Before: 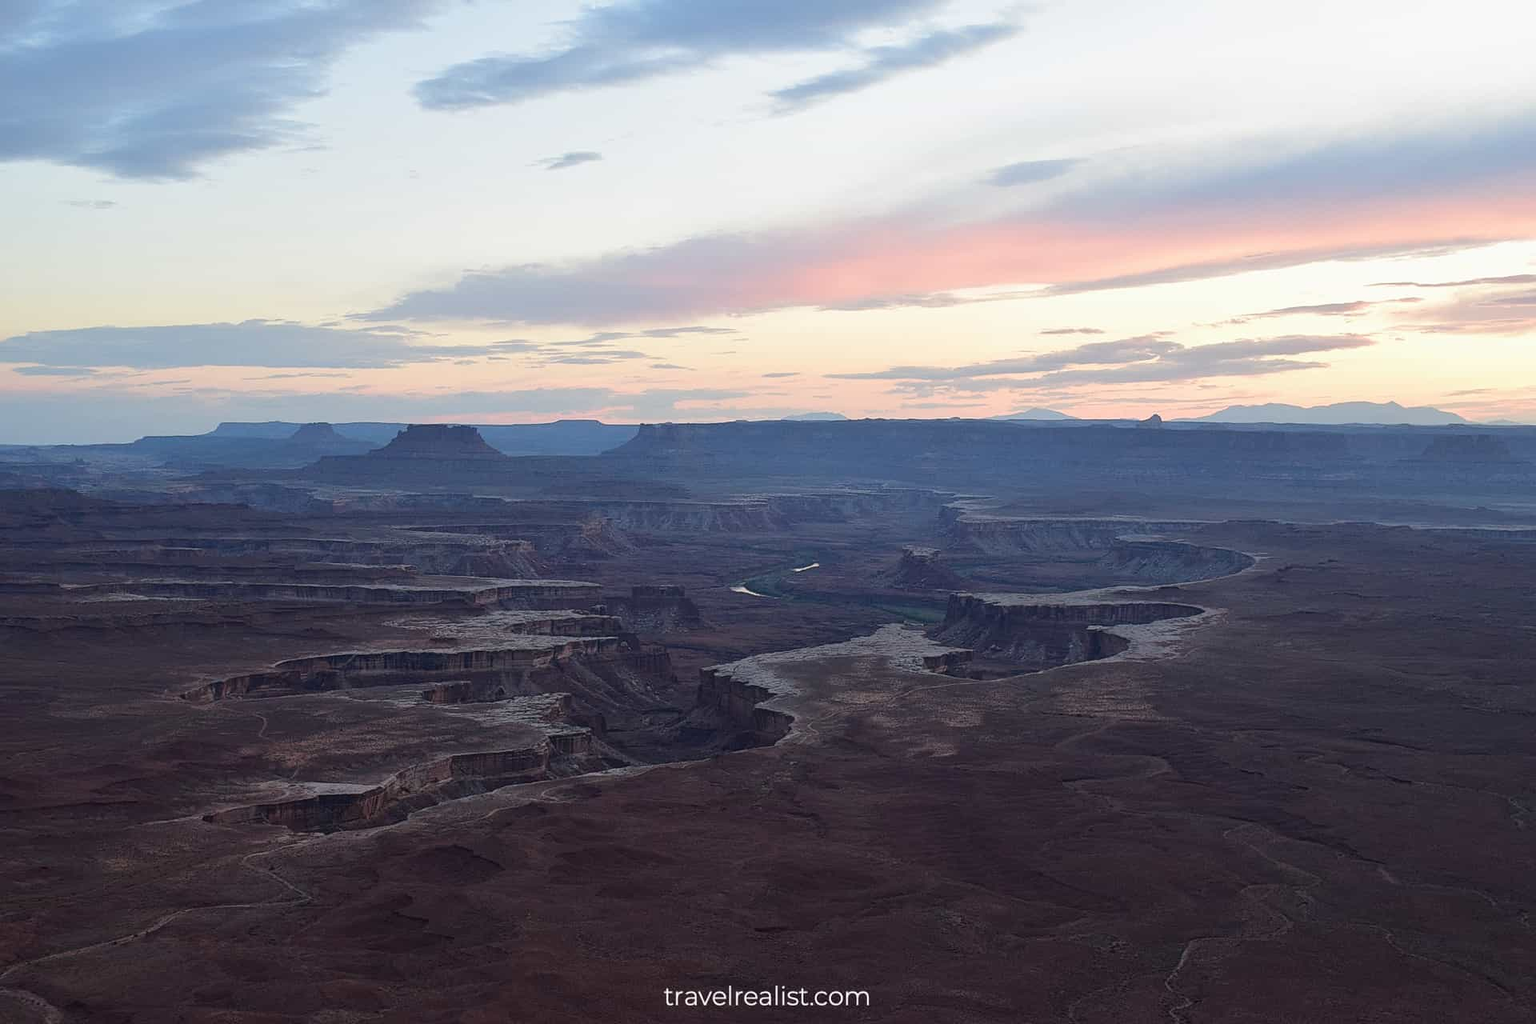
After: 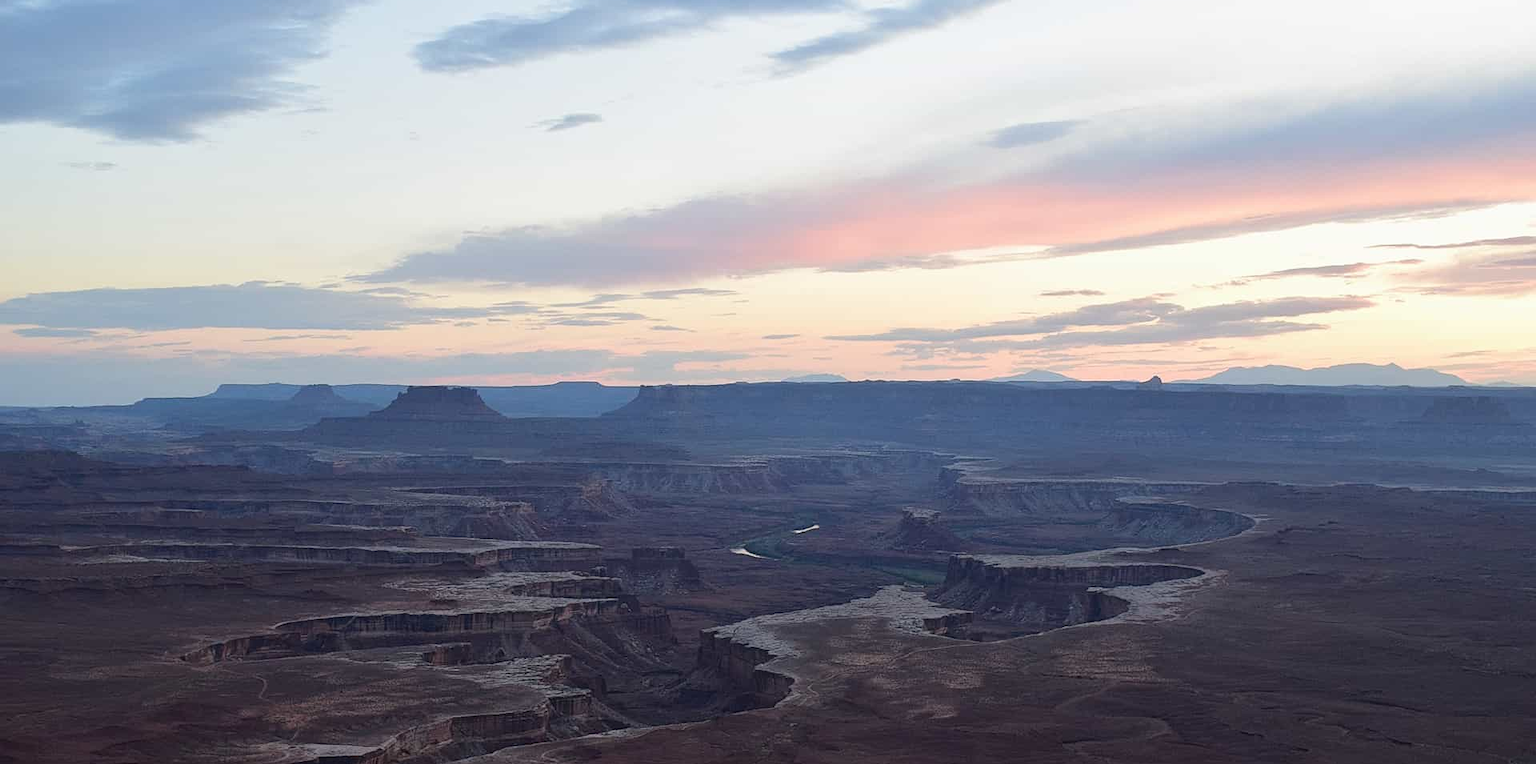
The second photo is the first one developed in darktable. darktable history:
crop: top 3.815%, bottom 21.503%
